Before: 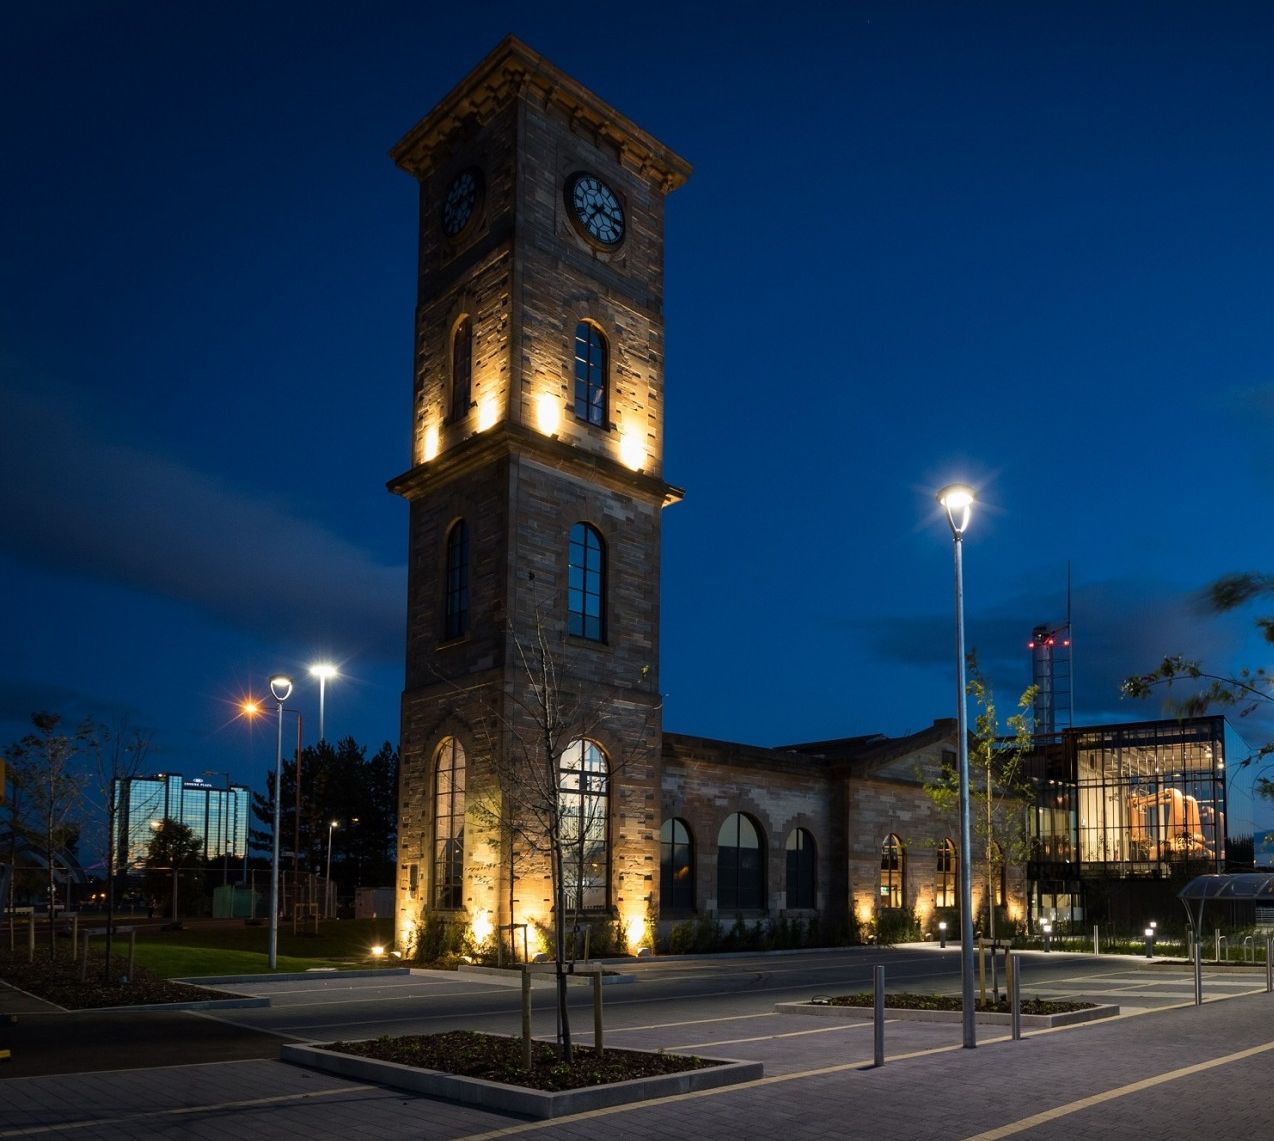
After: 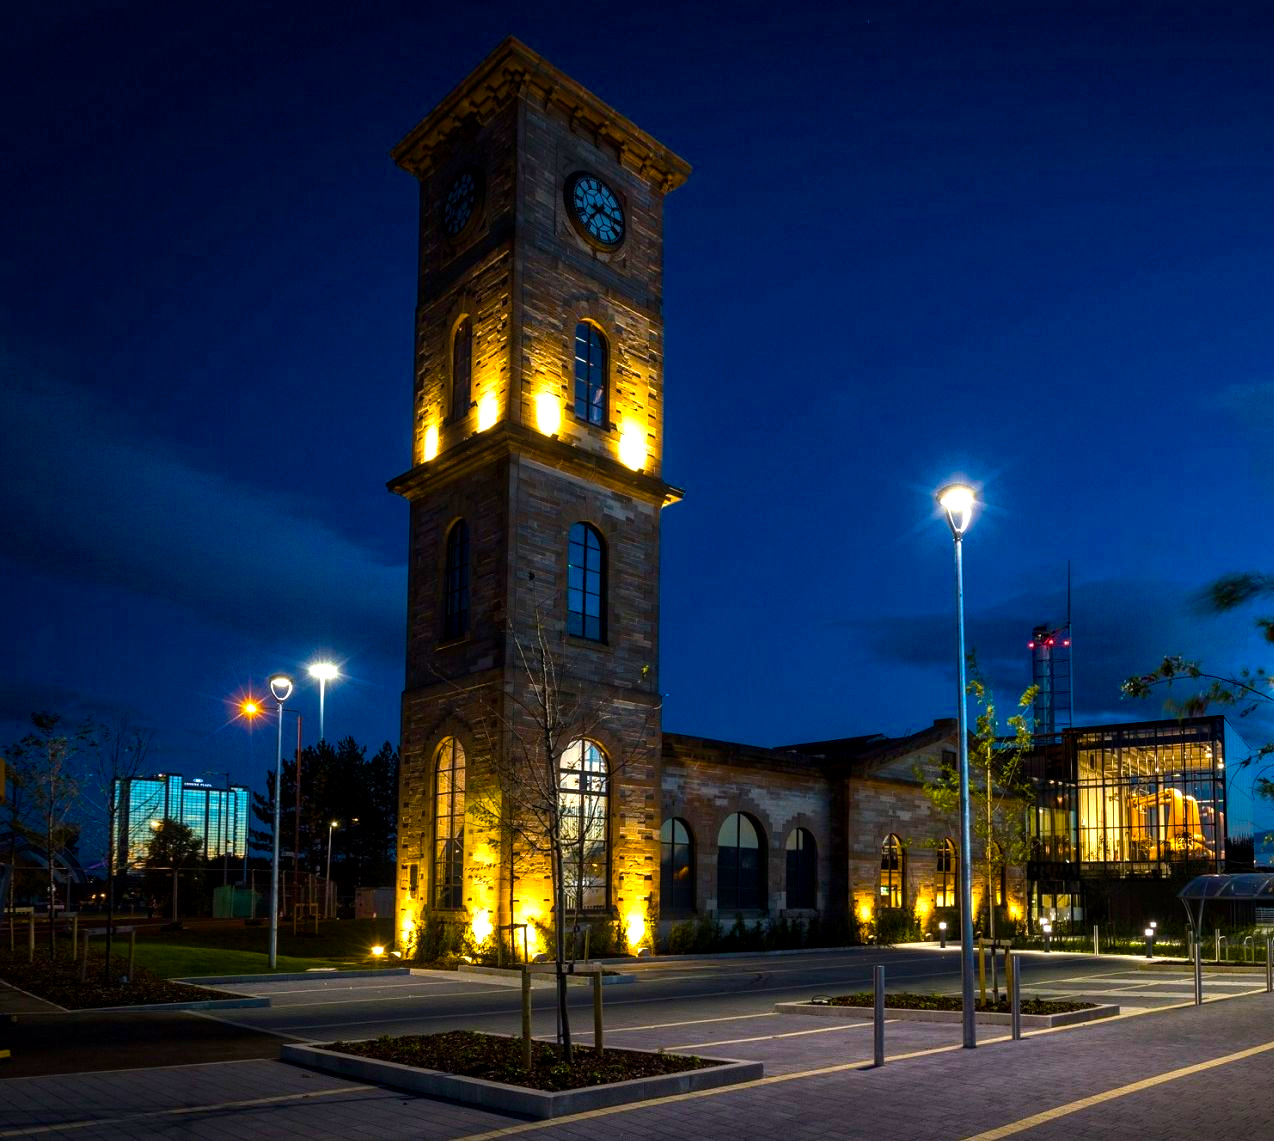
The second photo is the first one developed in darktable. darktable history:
local contrast: on, module defaults
color balance rgb: linear chroma grading › global chroma 9%, perceptual saturation grading › global saturation 36%, perceptual saturation grading › shadows 35%, perceptual brilliance grading › global brilliance 21.21%, perceptual brilliance grading › shadows -35%, global vibrance 21.21%
